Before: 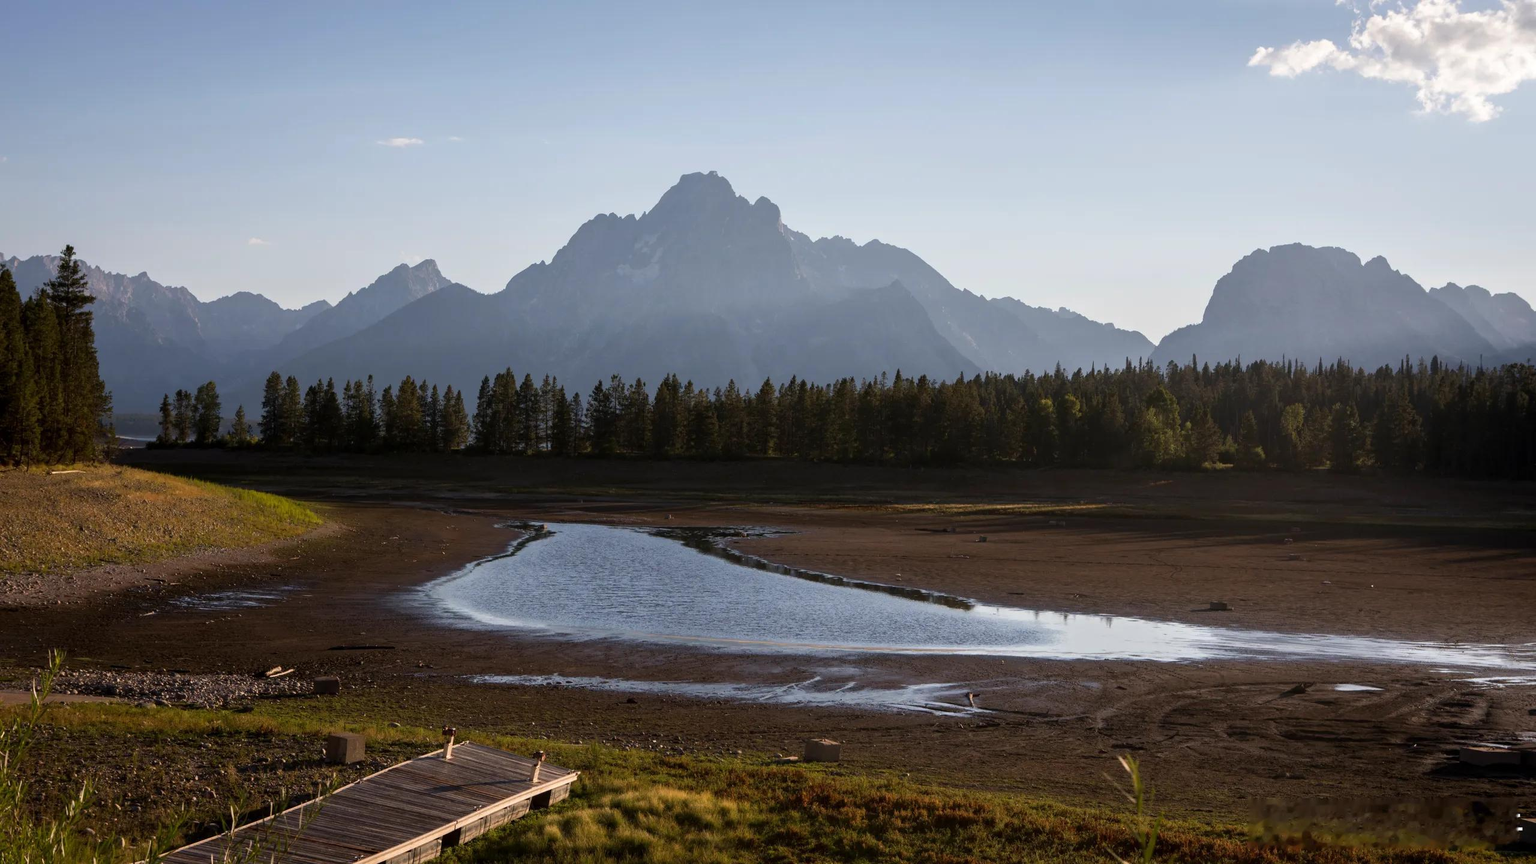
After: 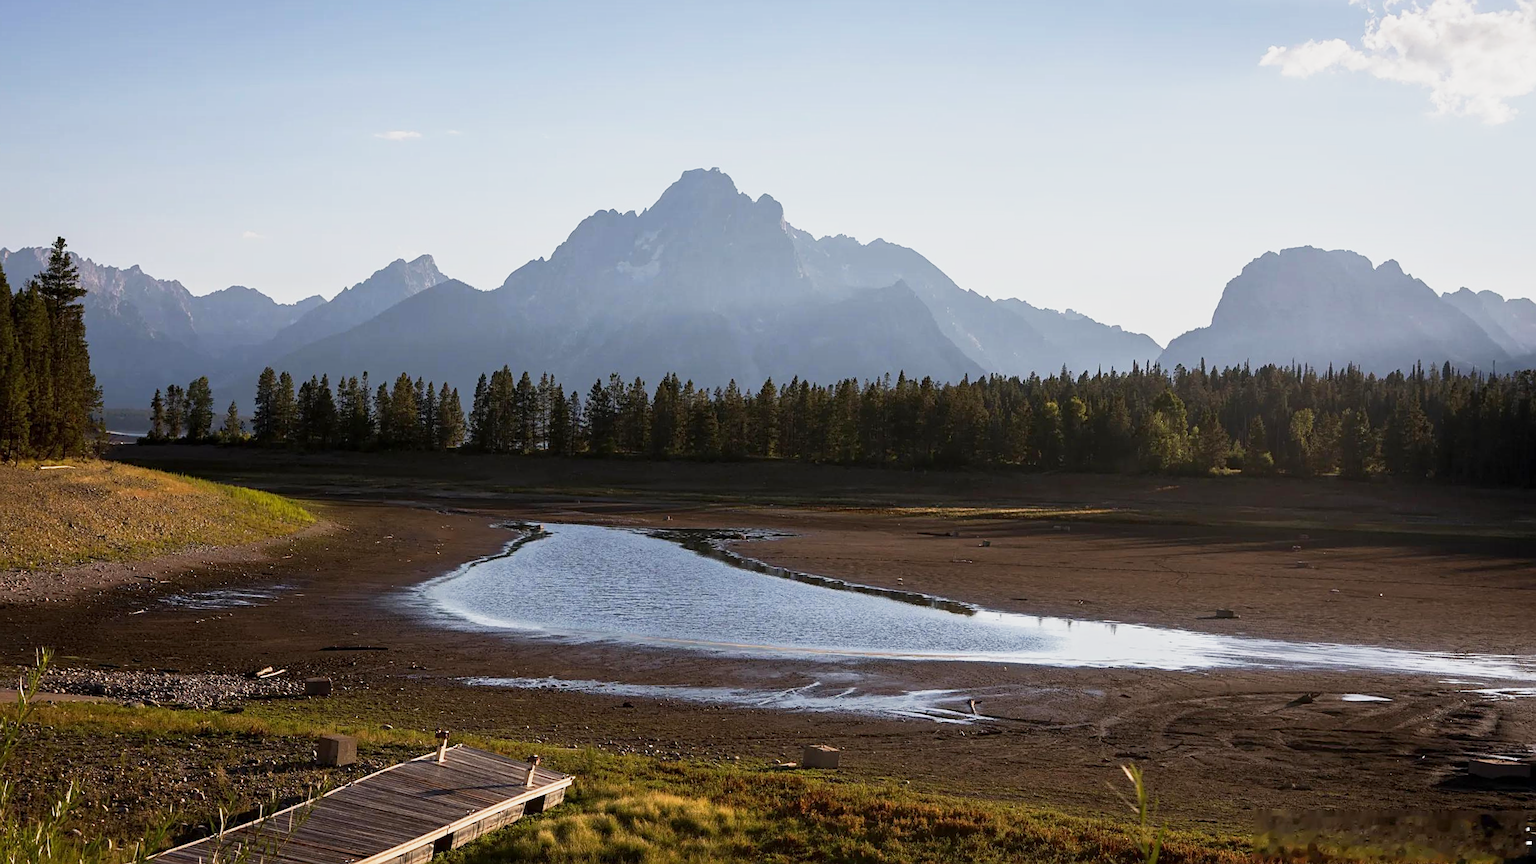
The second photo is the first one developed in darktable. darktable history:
sharpen: on, module defaults
crop and rotate: angle -0.5°
base curve: curves: ch0 [(0, 0) (0.088, 0.125) (0.176, 0.251) (0.354, 0.501) (0.613, 0.749) (1, 0.877)], preserve colors none
